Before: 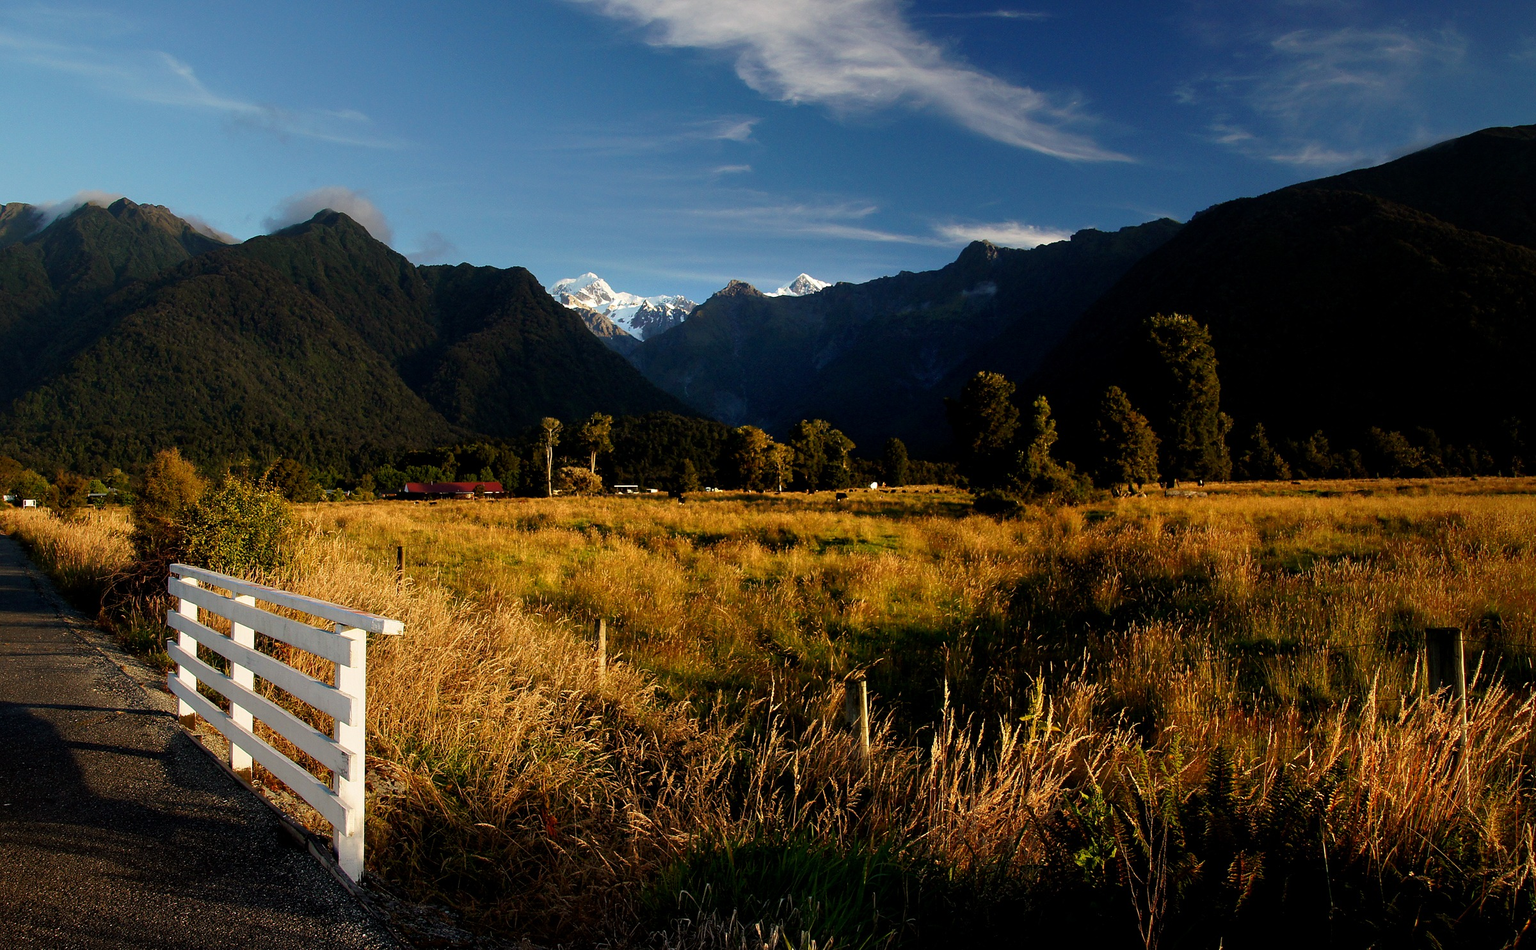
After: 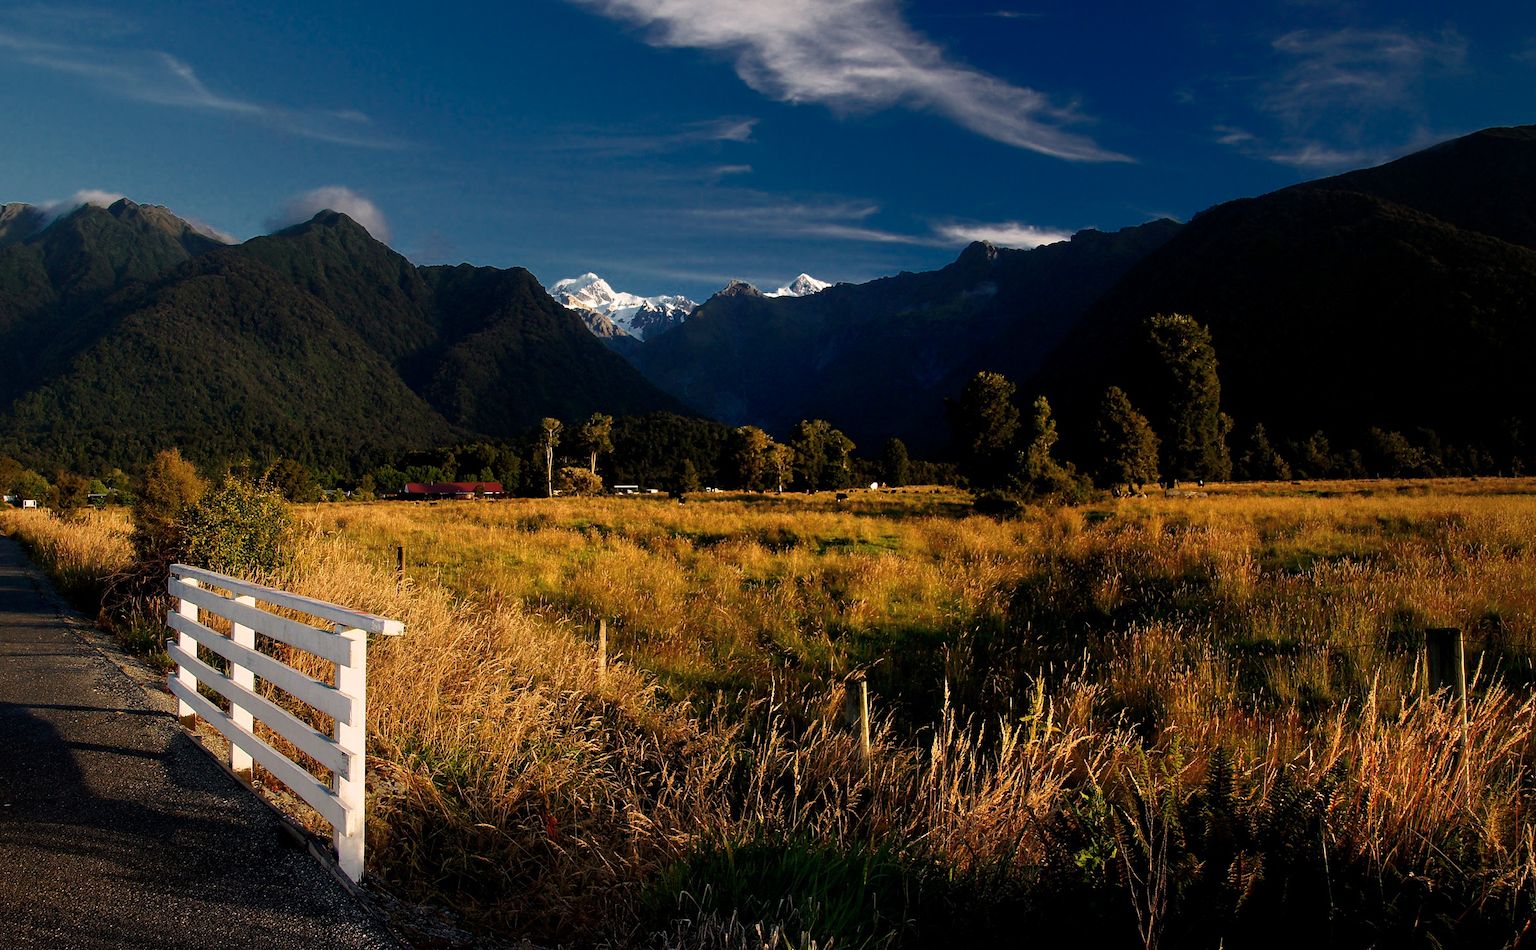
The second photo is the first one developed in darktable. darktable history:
color zones: curves: ch0 [(0, 0.497) (0.143, 0.5) (0.286, 0.5) (0.429, 0.483) (0.571, 0.116) (0.714, -0.006) (0.857, 0.28) (1, 0.497)]
color balance rgb: shadows lift › chroma 1.41%, shadows lift › hue 260°, power › chroma 0.5%, power › hue 260°, highlights gain › chroma 1%, highlights gain › hue 27°, saturation formula JzAzBz (2021)
